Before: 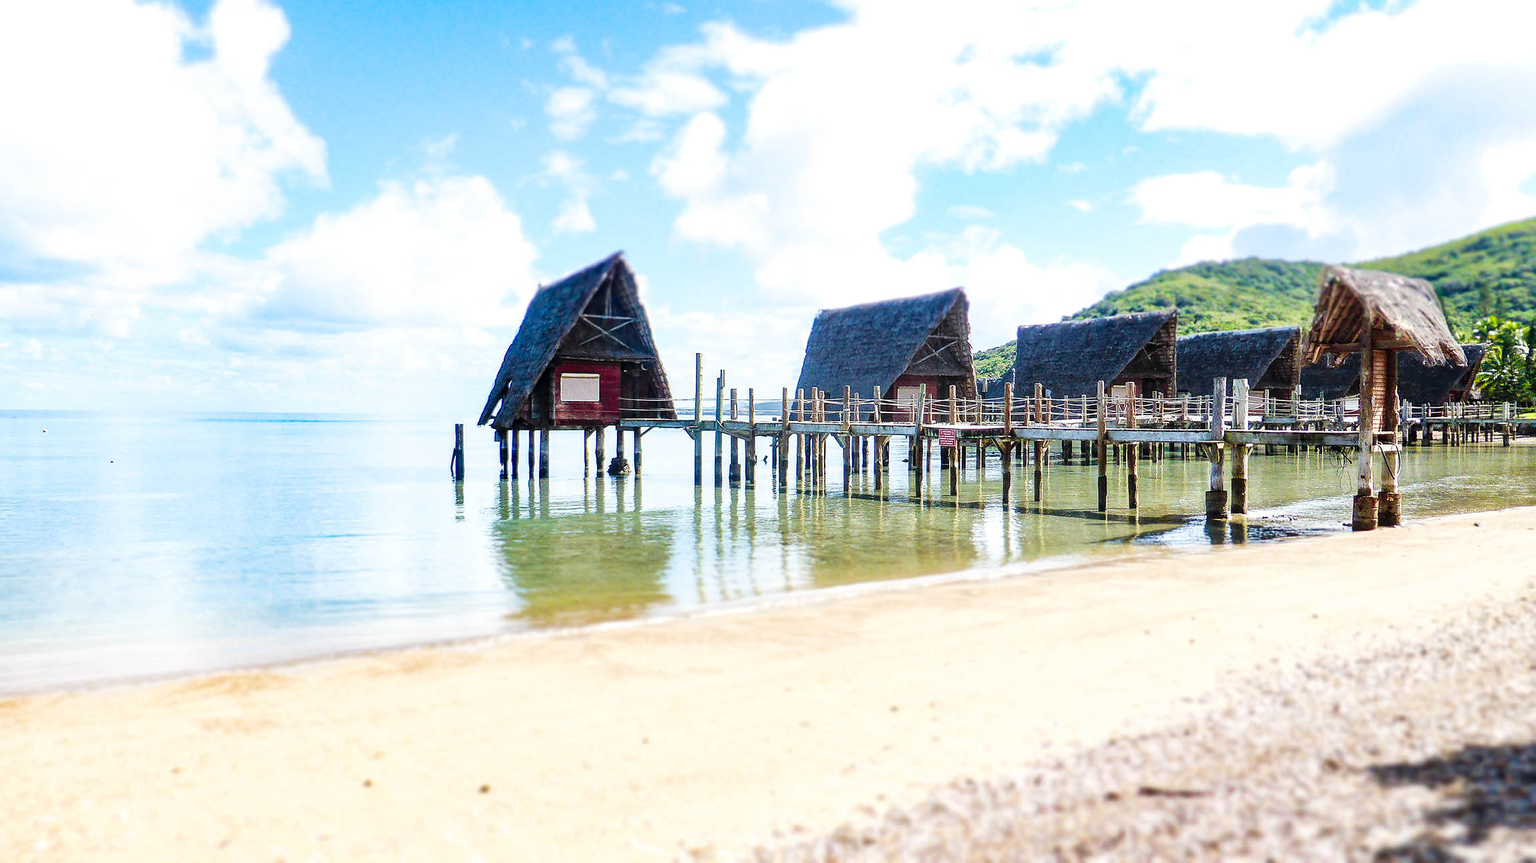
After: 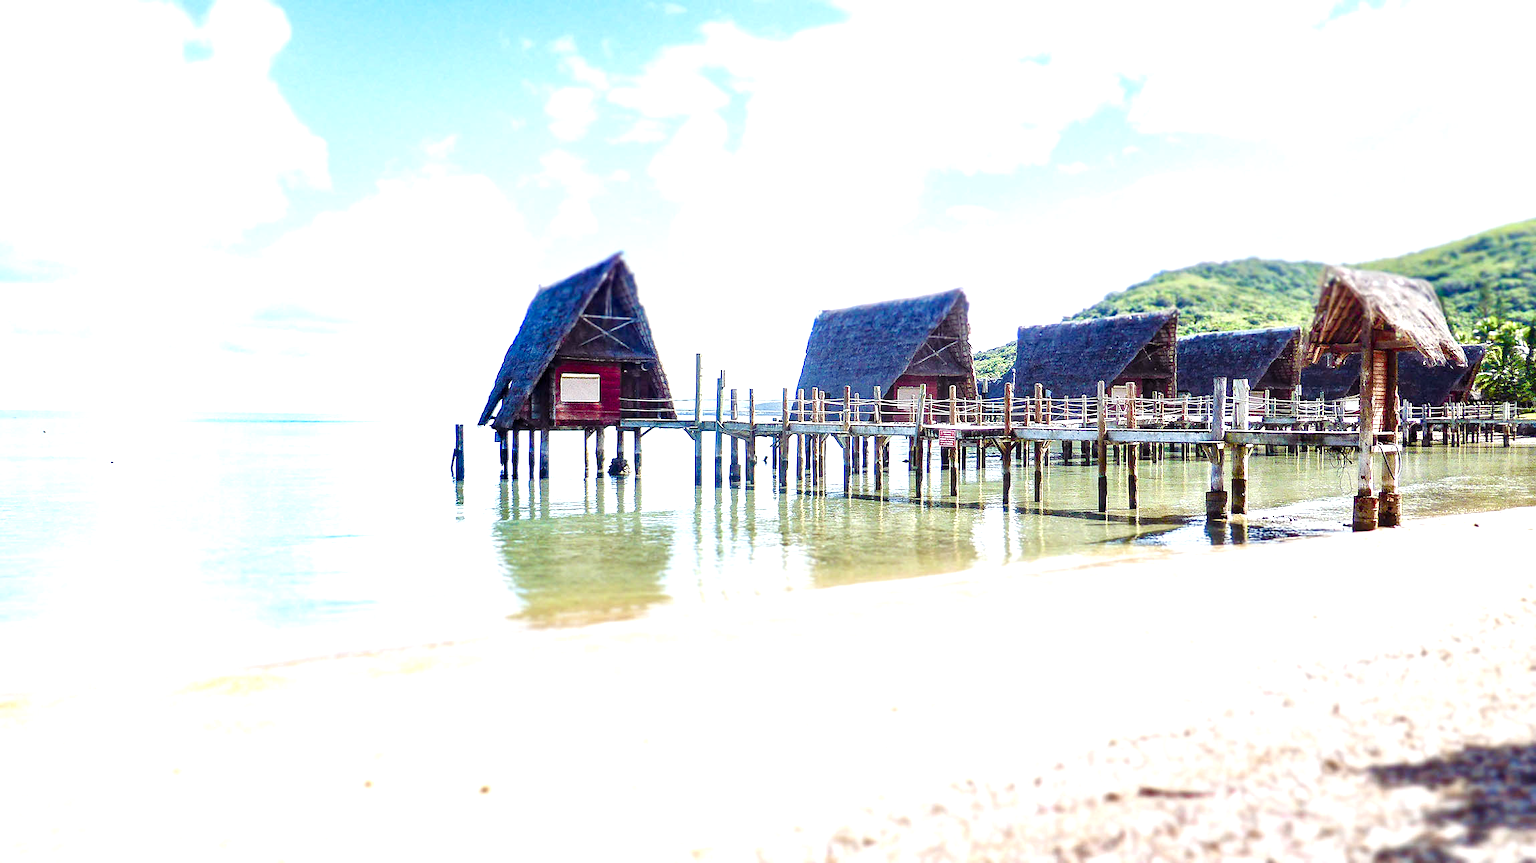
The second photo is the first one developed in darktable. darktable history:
color balance rgb: shadows lift › luminance 0.278%, shadows lift › chroma 6.958%, shadows lift › hue 298.76°, perceptual saturation grading › global saturation 20%, perceptual saturation grading › highlights -49.294%, perceptual saturation grading › shadows 25.706%
exposure: exposure 0.556 EV, compensate highlight preservation false
